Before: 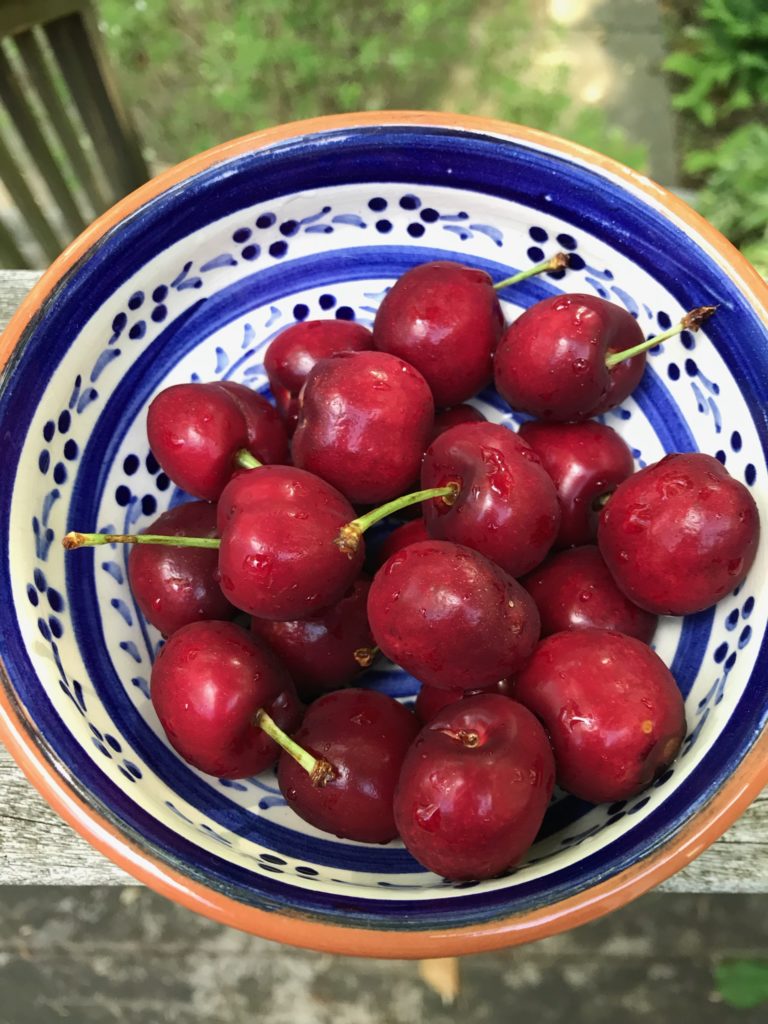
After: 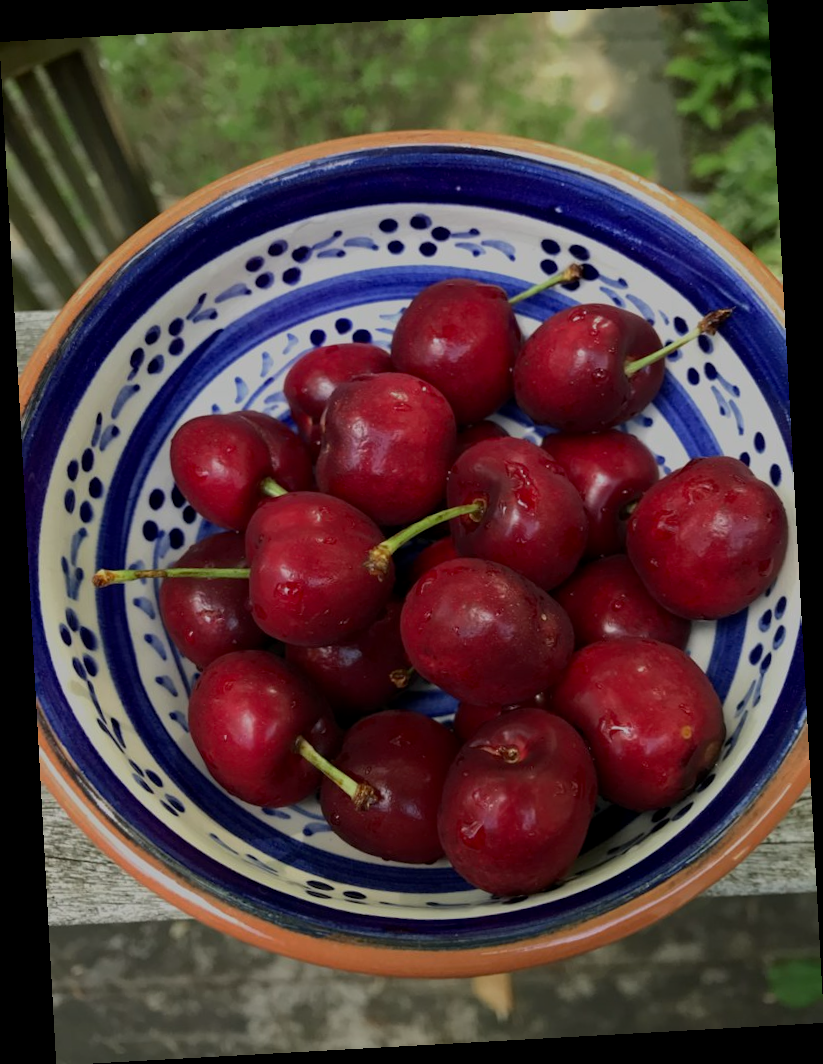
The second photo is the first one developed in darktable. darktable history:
rotate and perspective: rotation -3.18°, automatic cropping off
exposure: exposure -1 EV, compensate highlight preservation false
